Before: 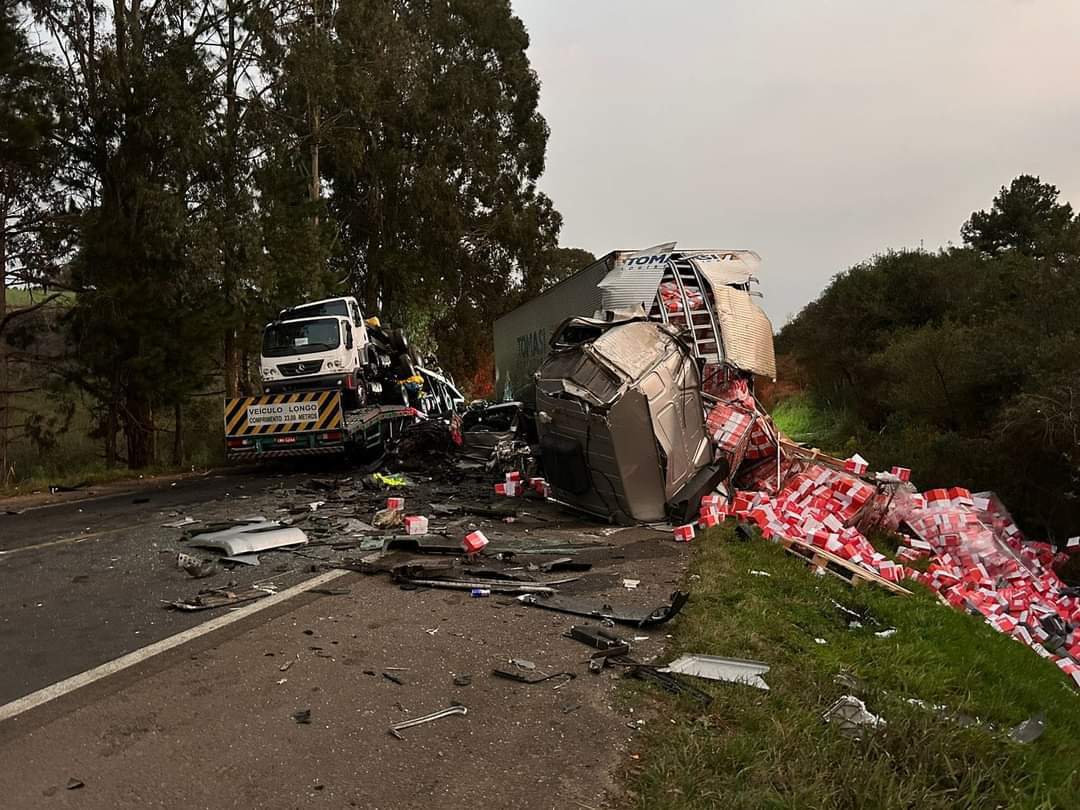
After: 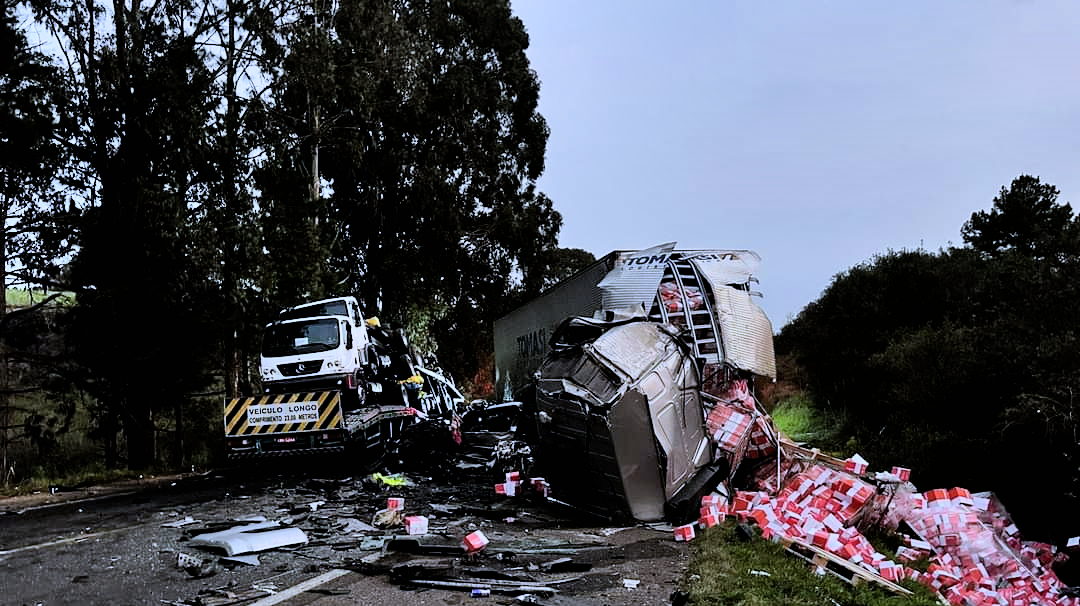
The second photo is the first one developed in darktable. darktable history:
crop: bottom 24.967%
shadows and highlights: soften with gaussian
filmic rgb: black relative exposure -4.93 EV, white relative exposure 2.84 EV, hardness 3.72
white balance: red 0.871, blue 1.249
